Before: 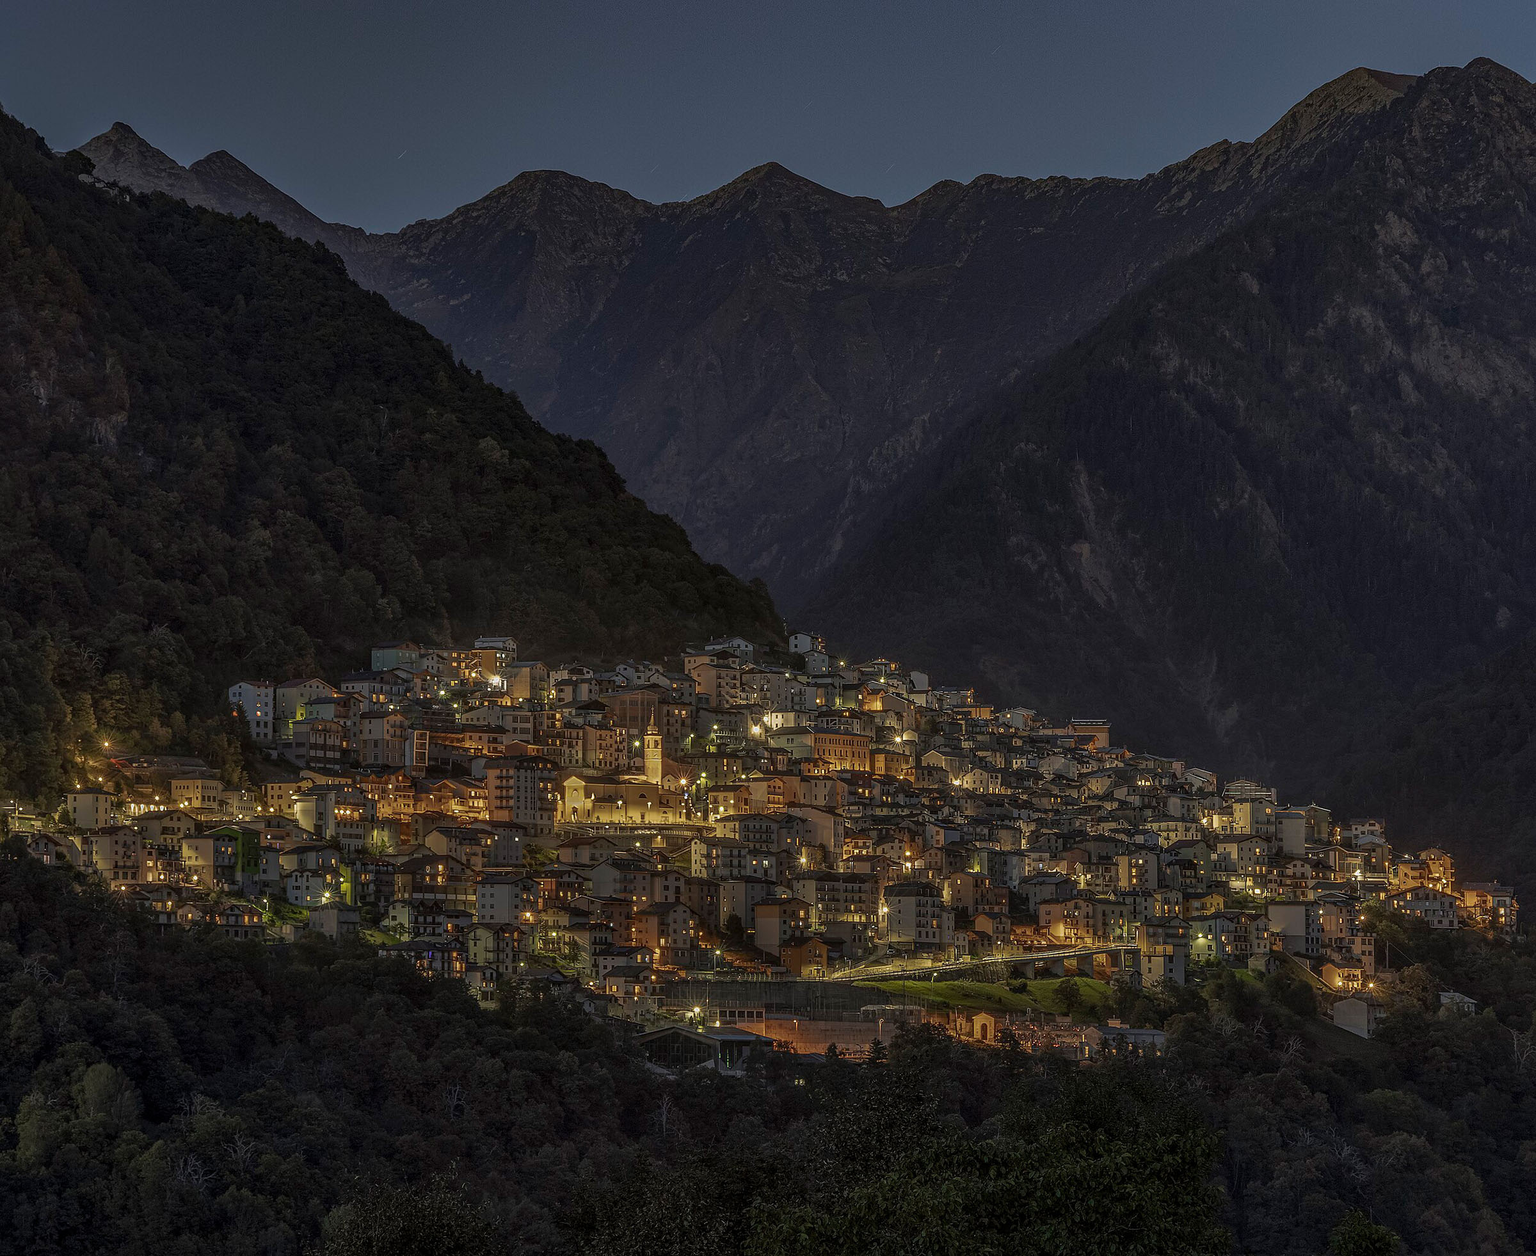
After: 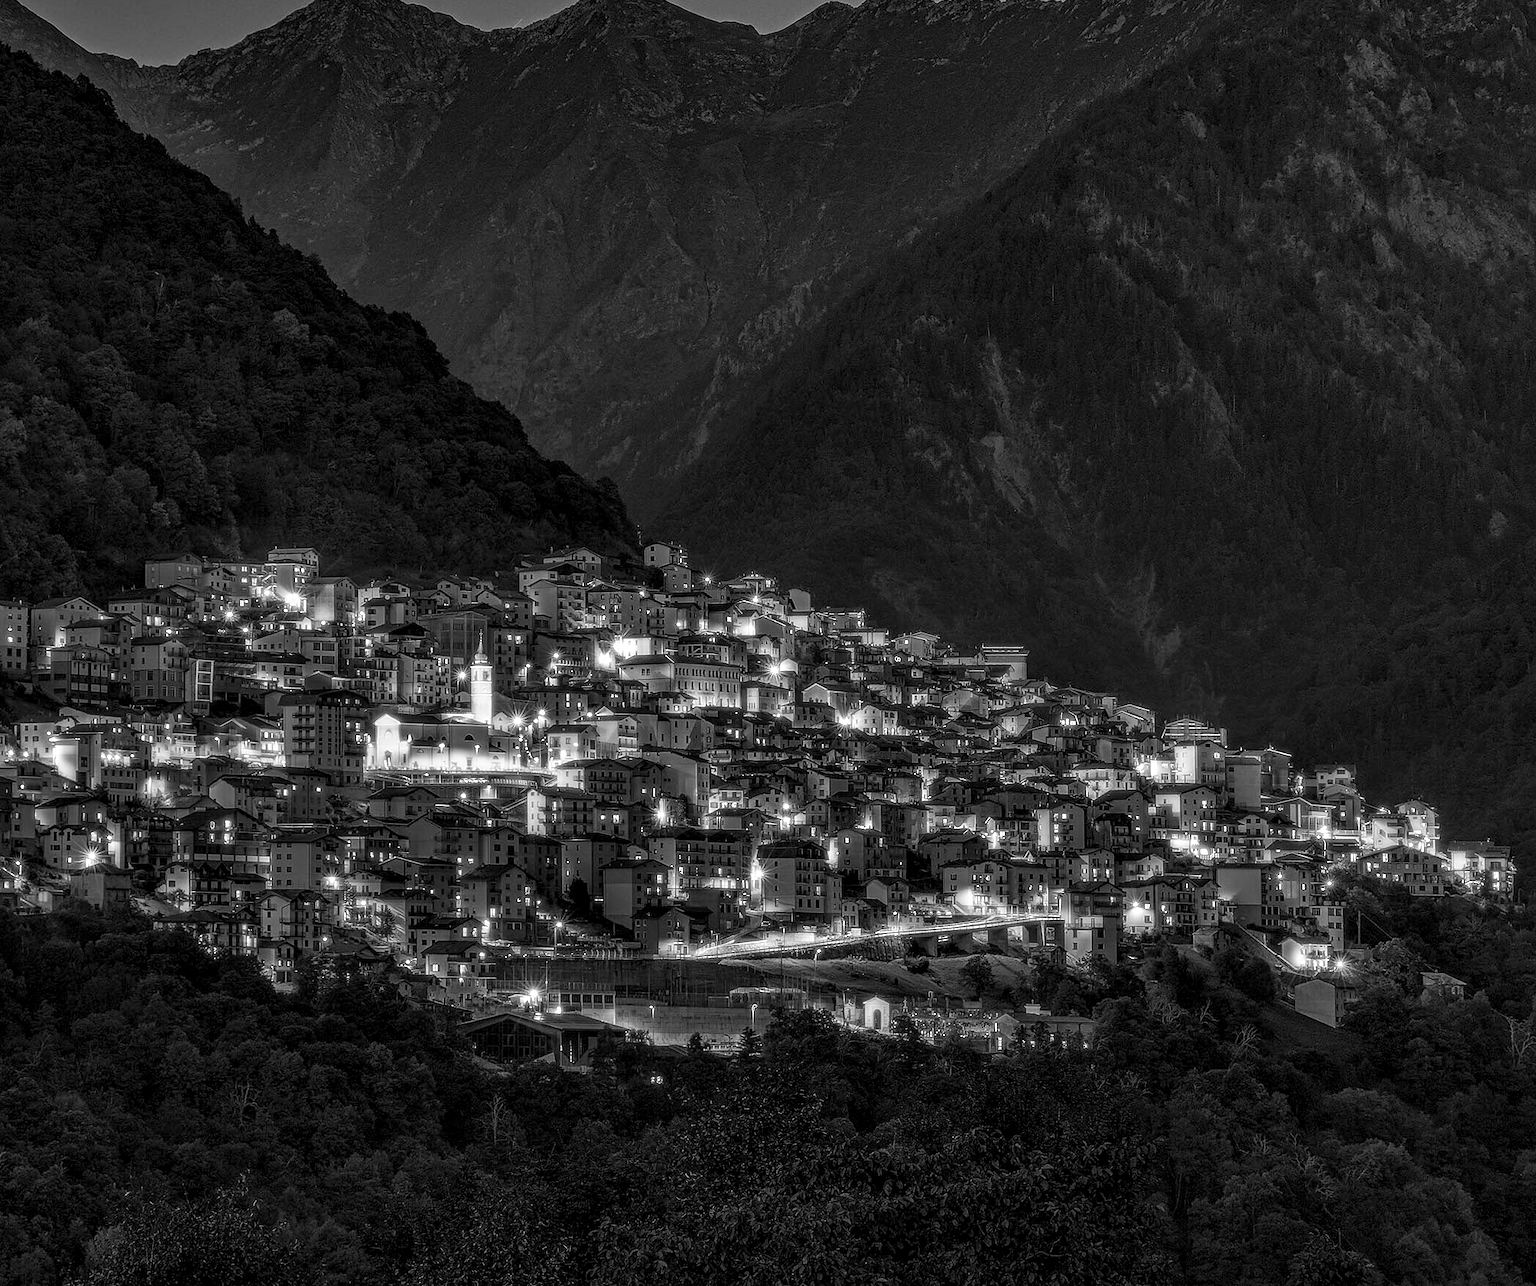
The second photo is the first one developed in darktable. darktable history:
monochrome: on, module defaults
local contrast: mode bilateral grid, contrast 10, coarseness 25, detail 115%, midtone range 0.2
contrast equalizer: y [[0.601, 0.6, 0.598, 0.598, 0.6, 0.601], [0.5 ×6], [0.5 ×6], [0 ×6], [0 ×6]]
bloom: size 0%, threshold 54.82%, strength 8.31%
crop: left 16.315%, top 14.246%
